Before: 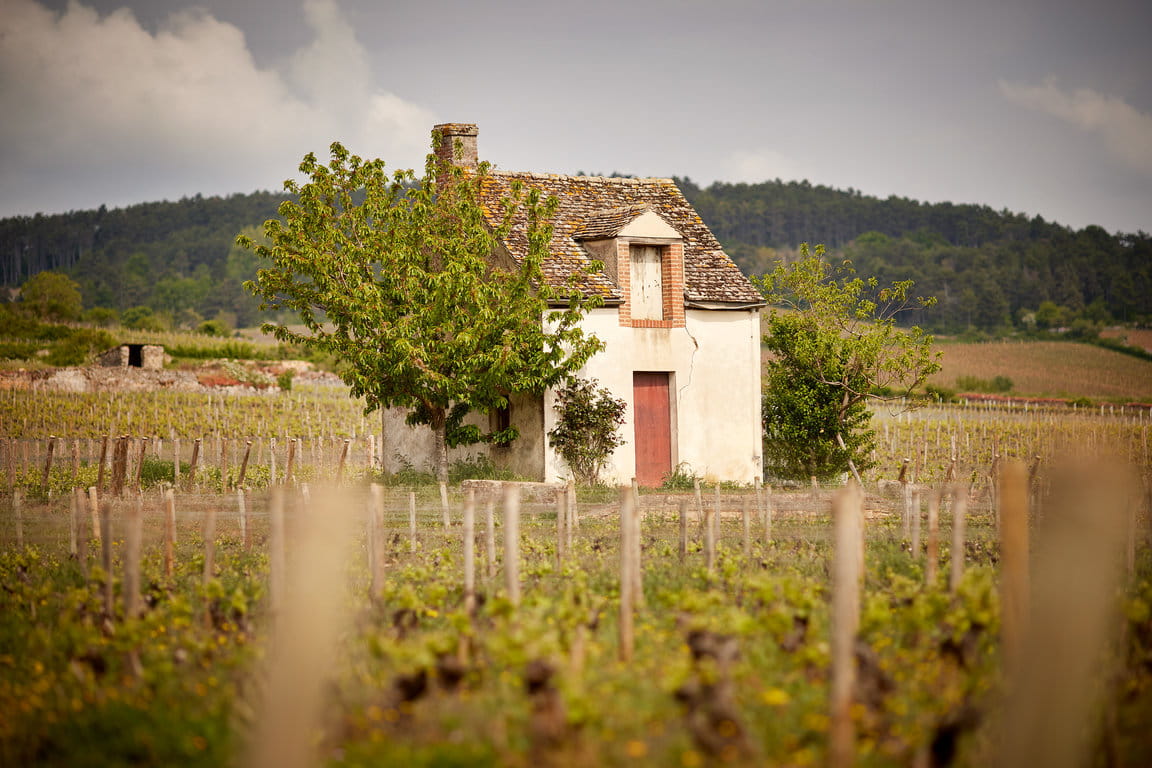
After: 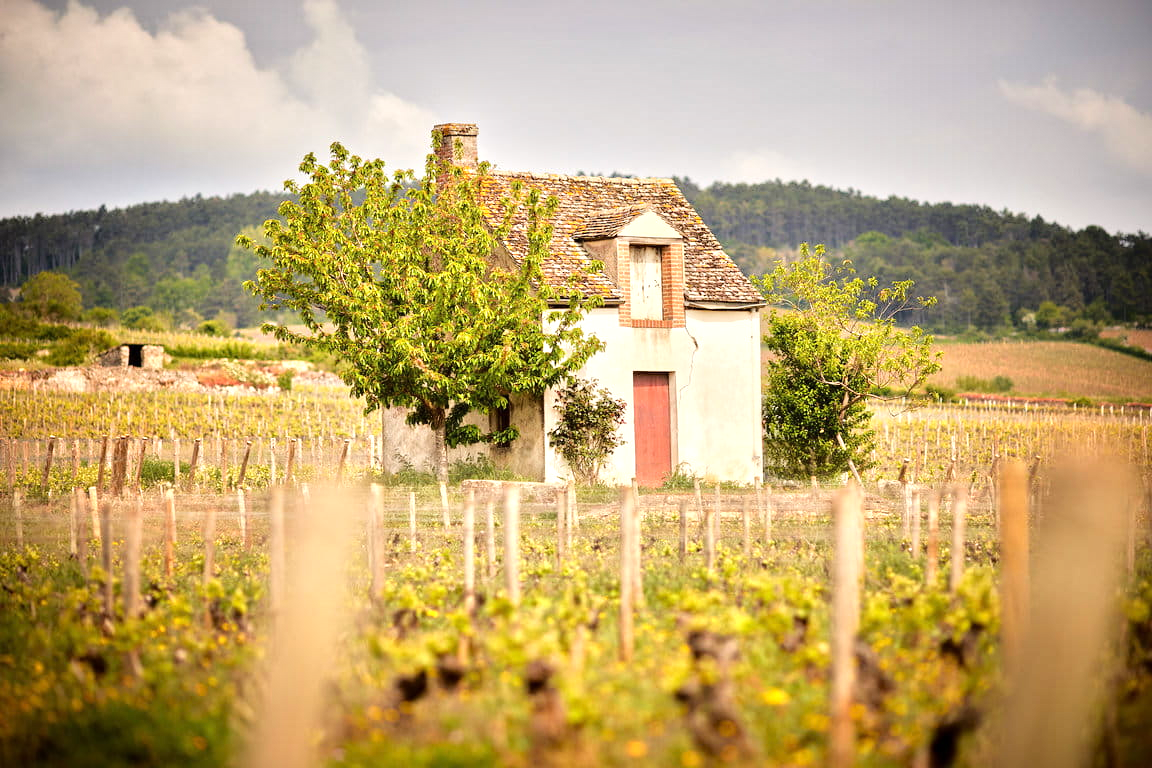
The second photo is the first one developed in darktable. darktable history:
tone equalizer: -7 EV 0.157 EV, -6 EV 0.603 EV, -5 EV 1.15 EV, -4 EV 1.34 EV, -3 EV 1.16 EV, -2 EV 0.6 EV, -1 EV 0.163 EV, smoothing diameter 2.18%, edges refinement/feathering 21.12, mask exposure compensation -1.57 EV, filter diffusion 5
